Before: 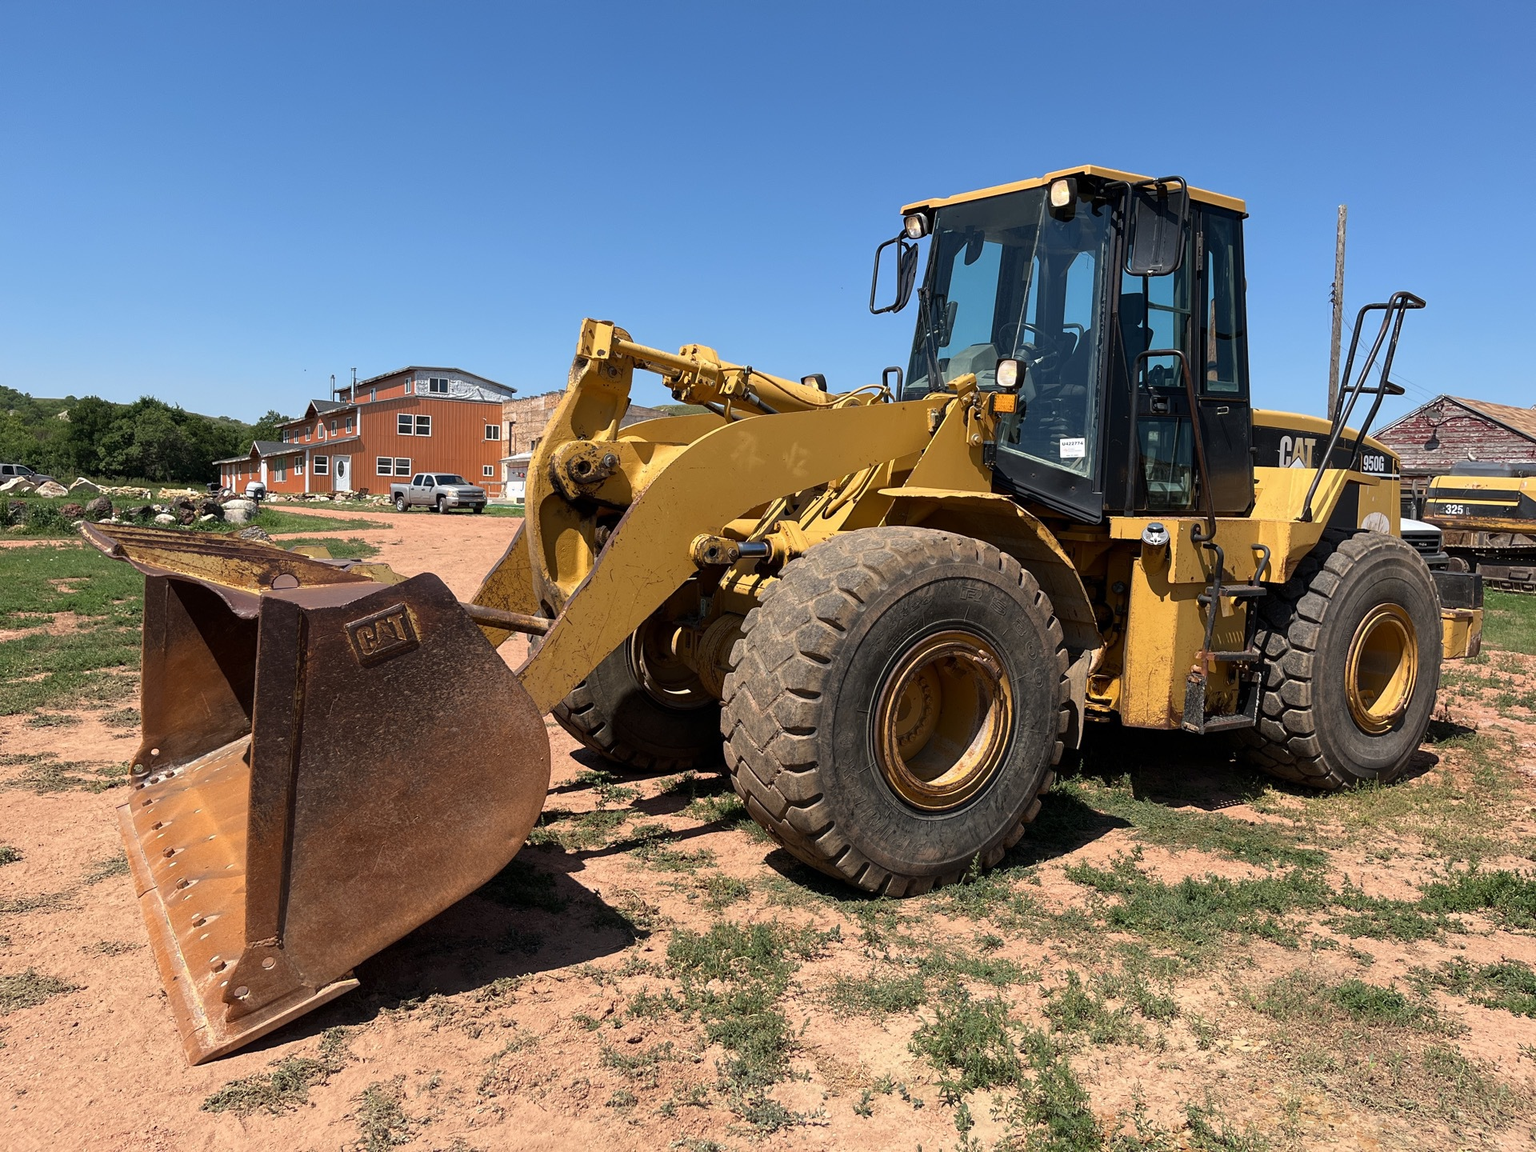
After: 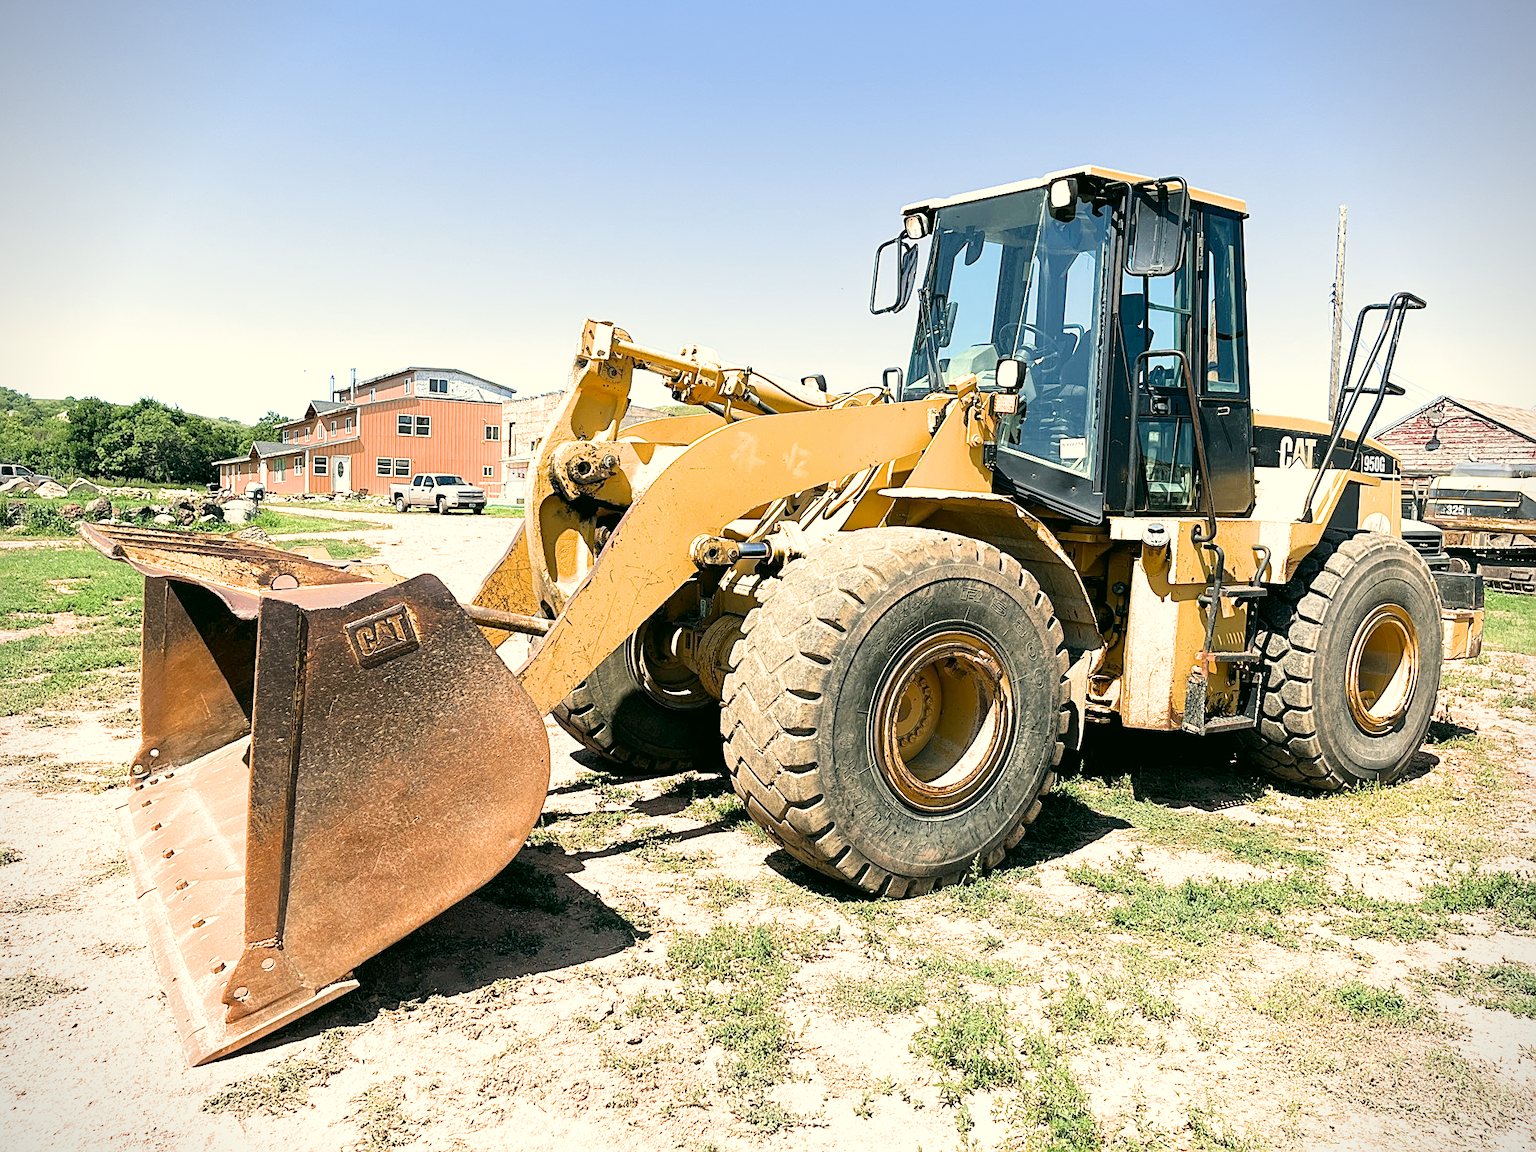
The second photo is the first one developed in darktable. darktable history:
crop and rotate: left 0.08%, bottom 0.008%
vignetting: fall-off start 91.47%
filmic rgb: middle gray luminance 9.14%, black relative exposure -10.57 EV, white relative exposure 3.45 EV, threshold 2.99 EV, target black luminance 0%, hardness 5.95, latitude 59.57%, contrast 1.087, highlights saturation mix 5.87%, shadows ↔ highlights balance 29.6%, enable highlight reconstruction true
color correction: highlights a* -0.621, highlights b* 9.49, shadows a* -9.47, shadows b* 0.449
exposure: exposure 2.006 EV, compensate exposure bias true, compensate highlight preservation false
sharpen: on, module defaults
